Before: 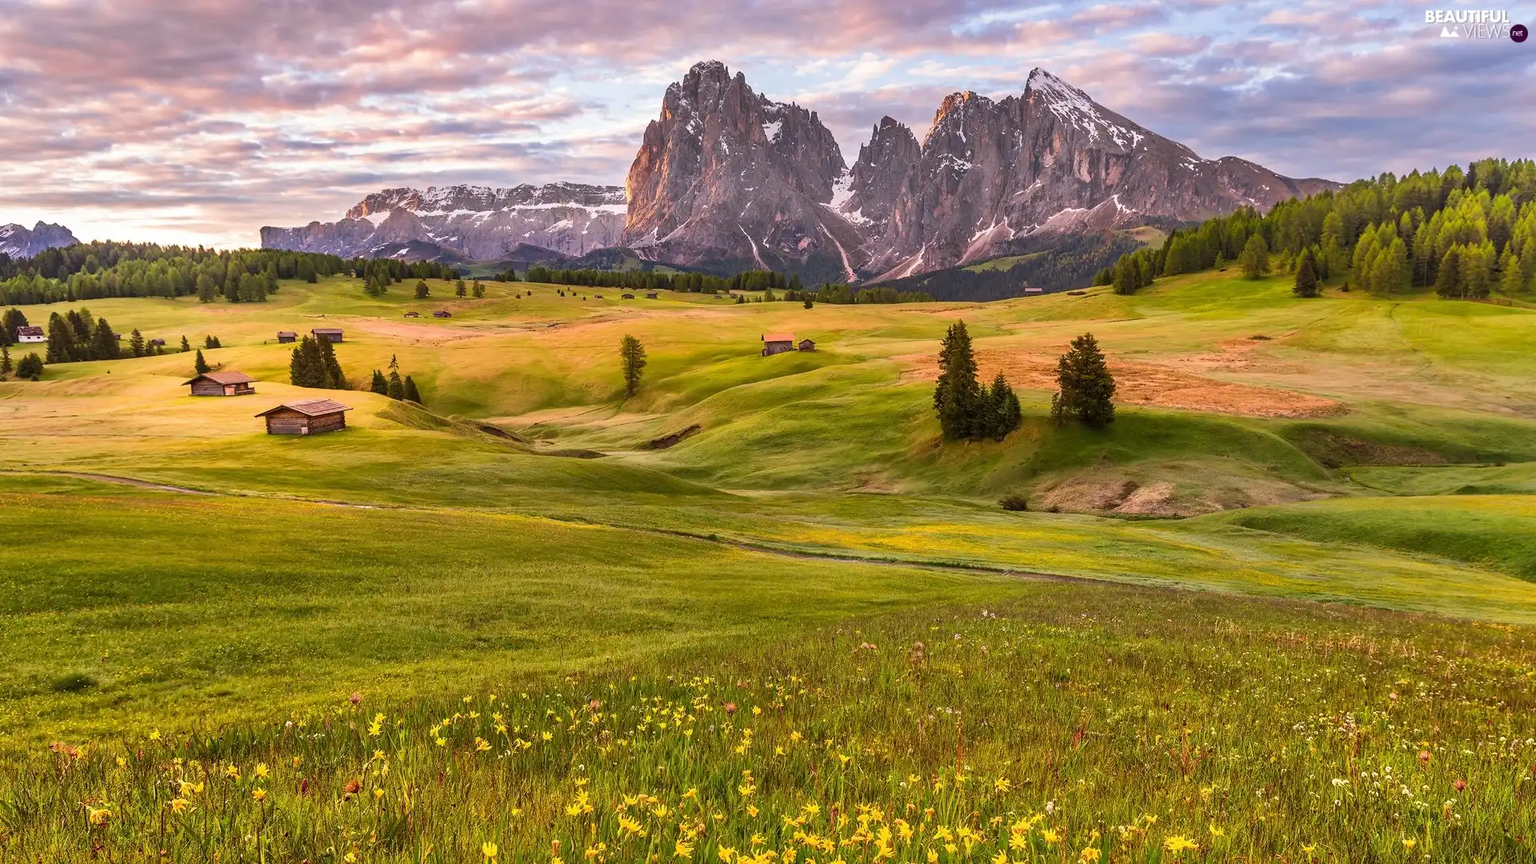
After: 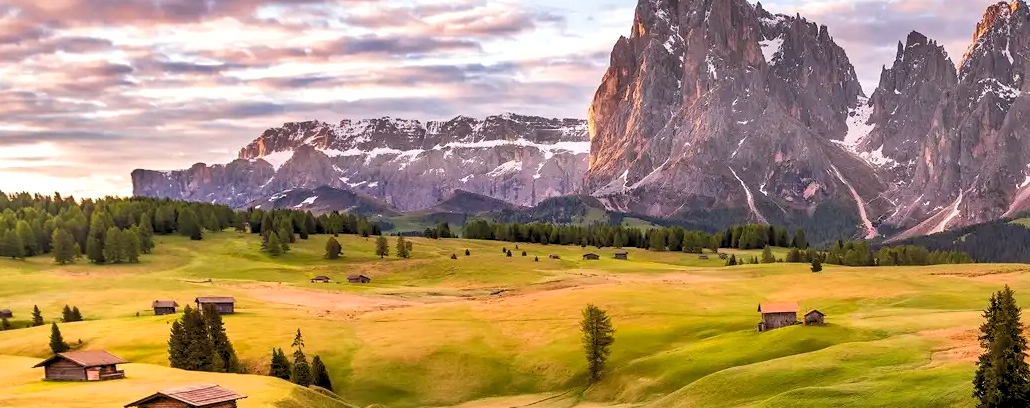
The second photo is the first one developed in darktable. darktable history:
crop: left 10.121%, top 10.631%, right 36.218%, bottom 51.526%
rgb levels: levels [[0.013, 0.434, 0.89], [0, 0.5, 1], [0, 0.5, 1]]
shadows and highlights: low approximation 0.01, soften with gaussian
